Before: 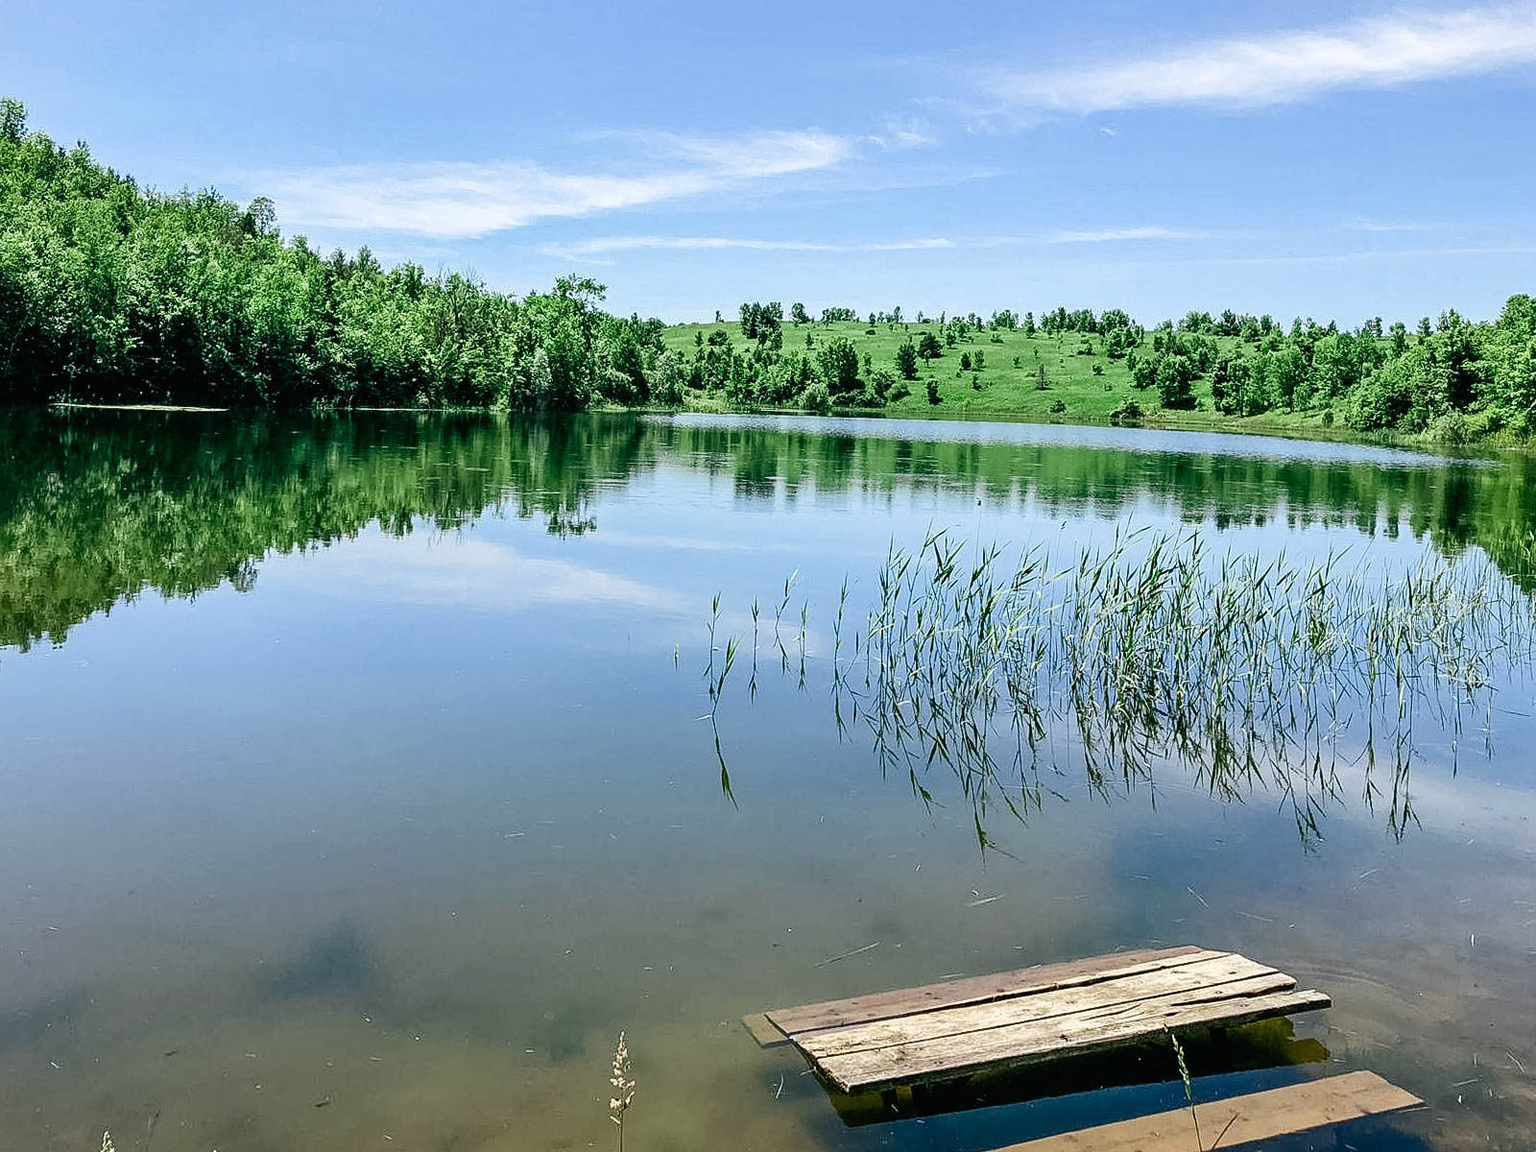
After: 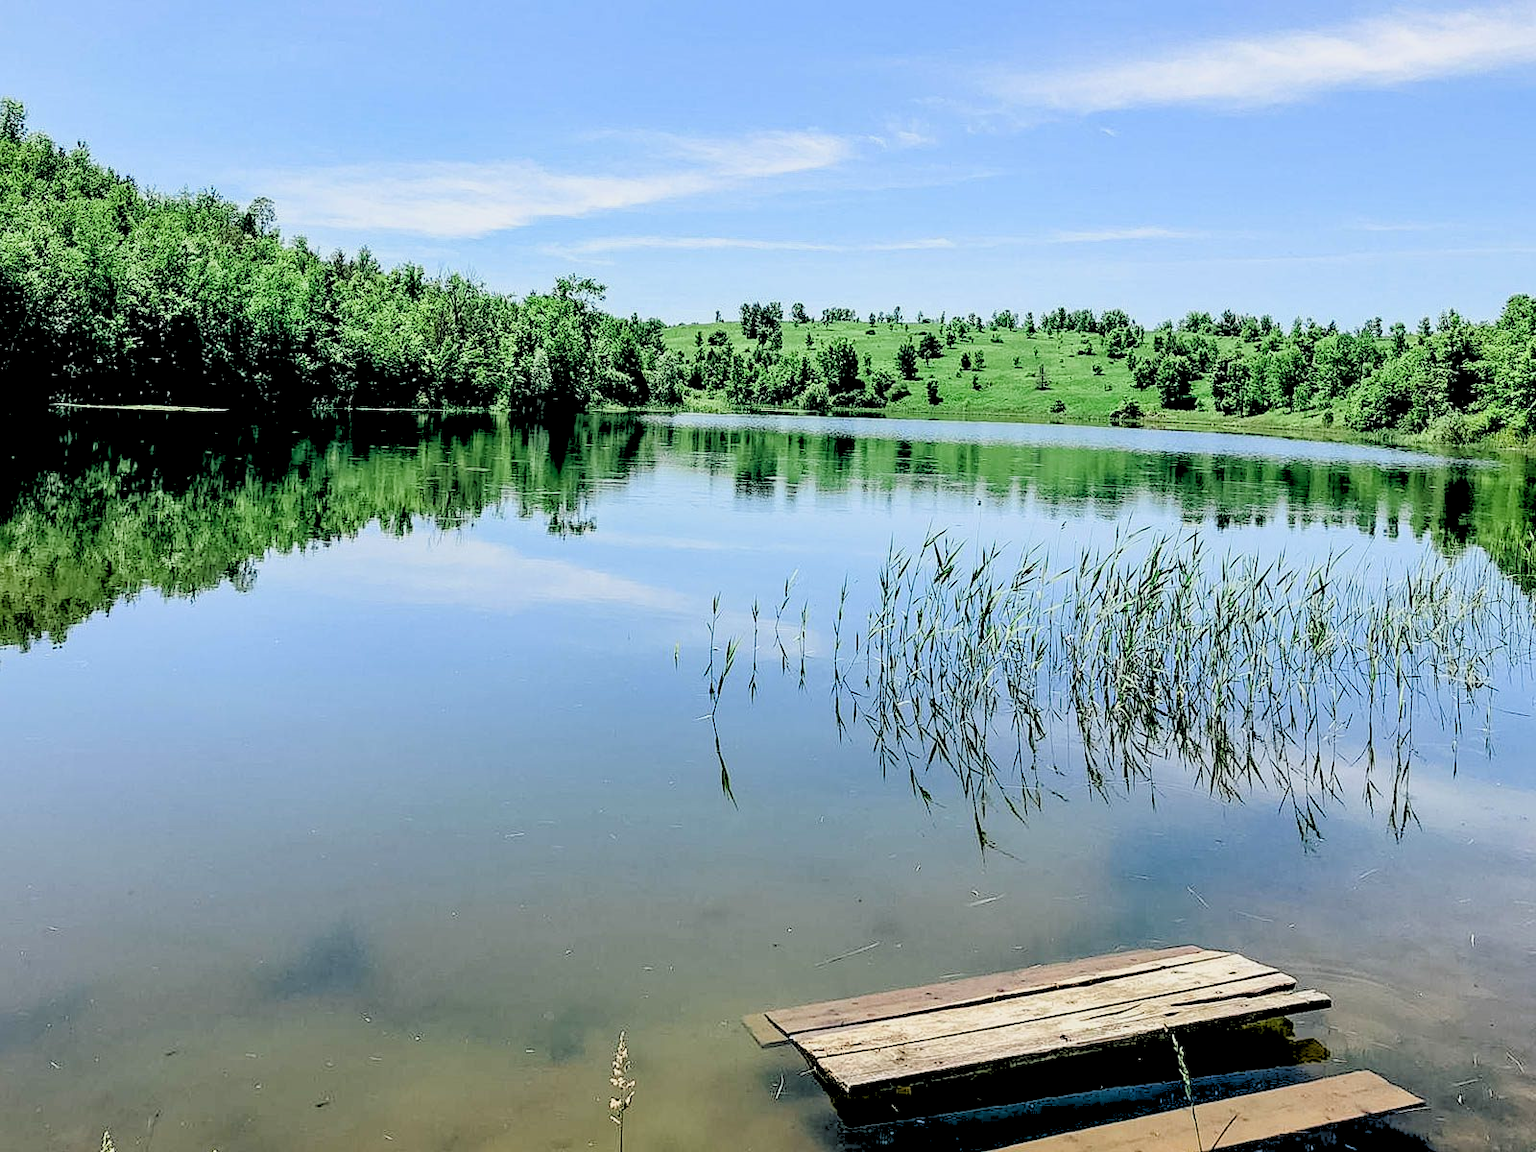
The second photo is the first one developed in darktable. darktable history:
exposure: exposure -0.293 EV, compensate highlight preservation false
rgb levels: levels [[0.027, 0.429, 0.996], [0, 0.5, 1], [0, 0.5, 1]]
